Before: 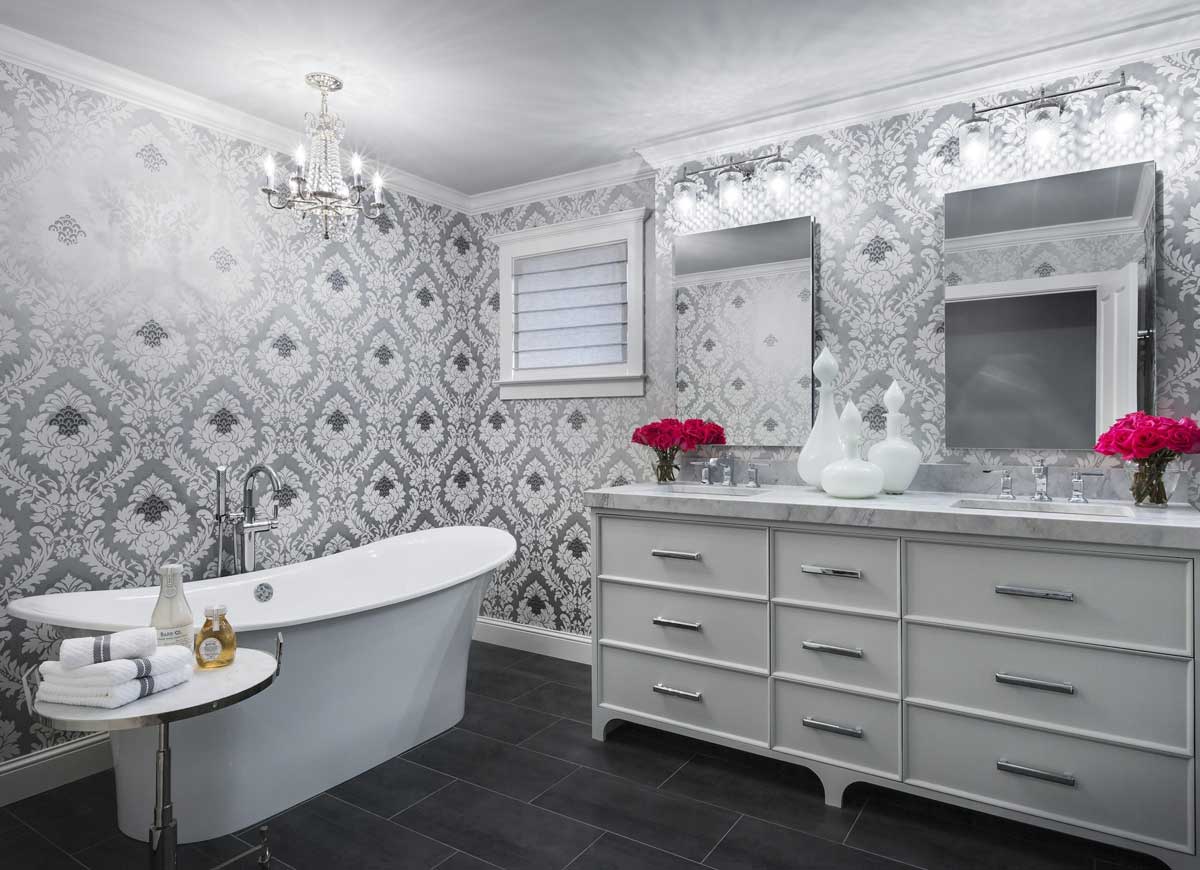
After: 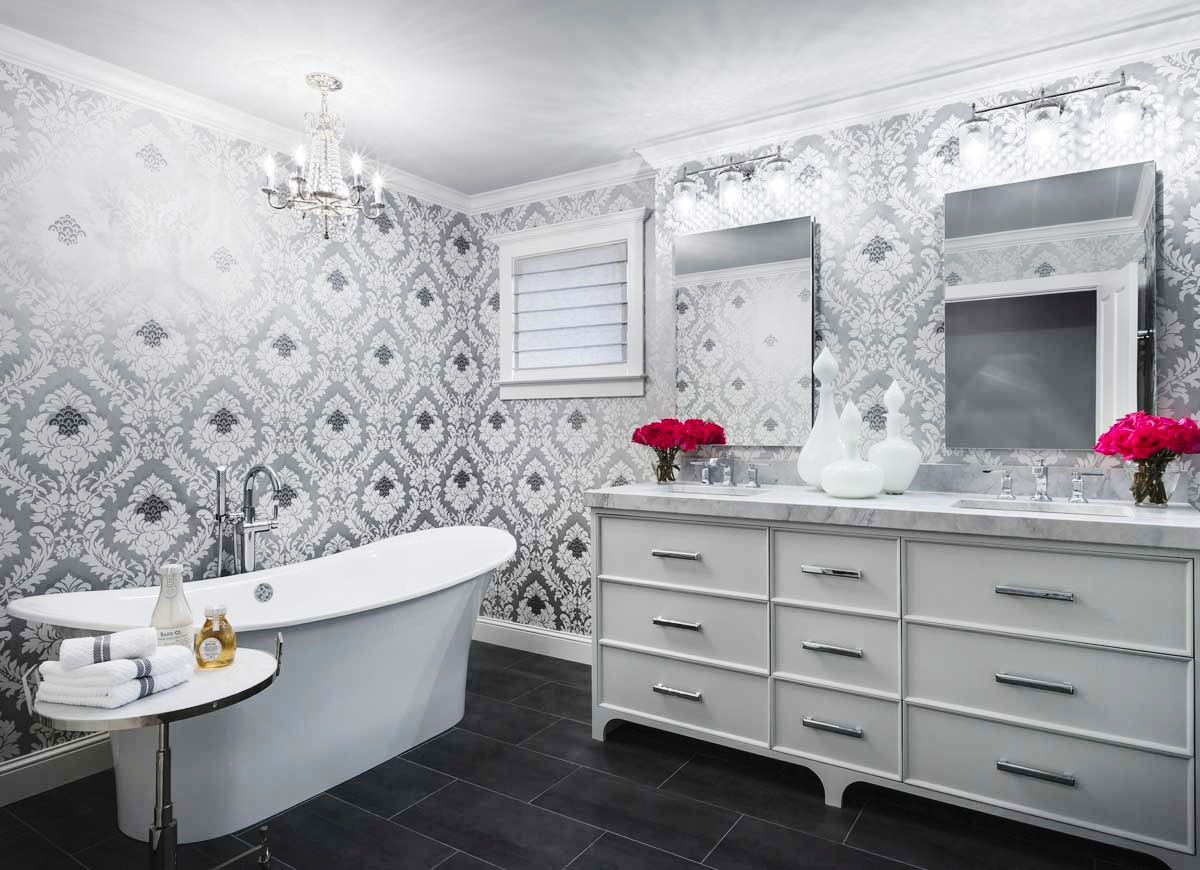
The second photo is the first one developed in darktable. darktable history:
tone curve: curves: ch0 [(0, 0) (0.003, 0.015) (0.011, 0.019) (0.025, 0.026) (0.044, 0.041) (0.069, 0.057) (0.1, 0.085) (0.136, 0.116) (0.177, 0.158) (0.224, 0.215) (0.277, 0.286) (0.335, 0.367) (0.399, 0.452) (0.468, 0.534) (0.543, 0.612) (0.623, 0.698) (0.709, 0.775) (0.801, 0.858) (0.898, 0.928) (1, 1)], preserve colors none
contrast brightness saturation: contrast 0.08, saturation 0.02
